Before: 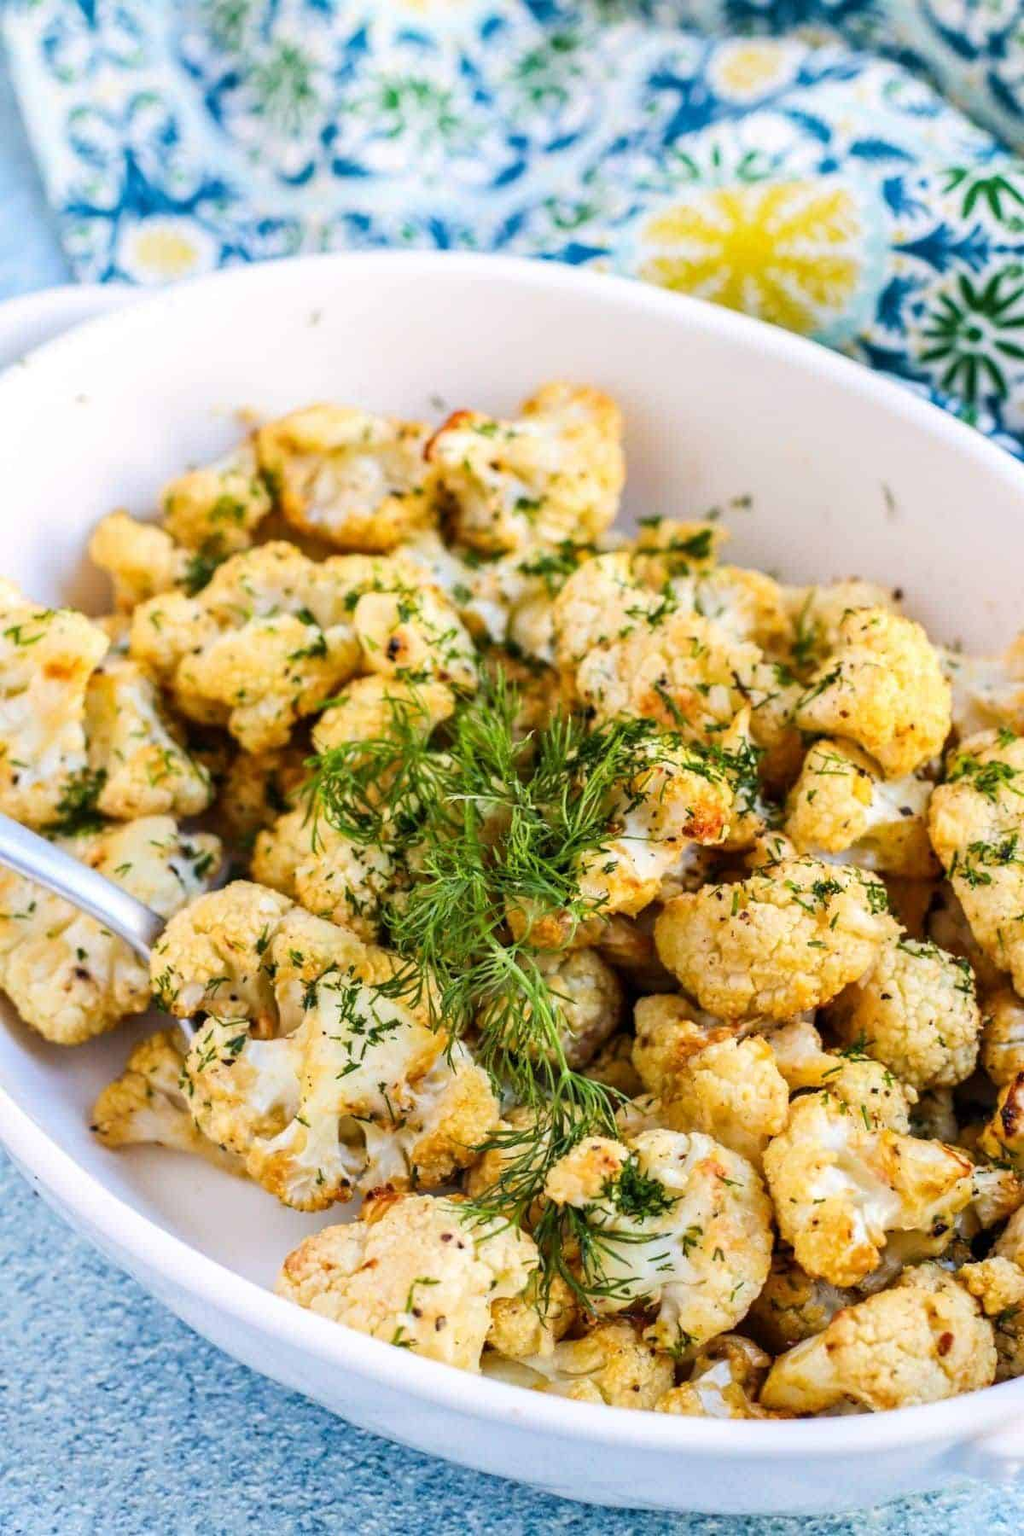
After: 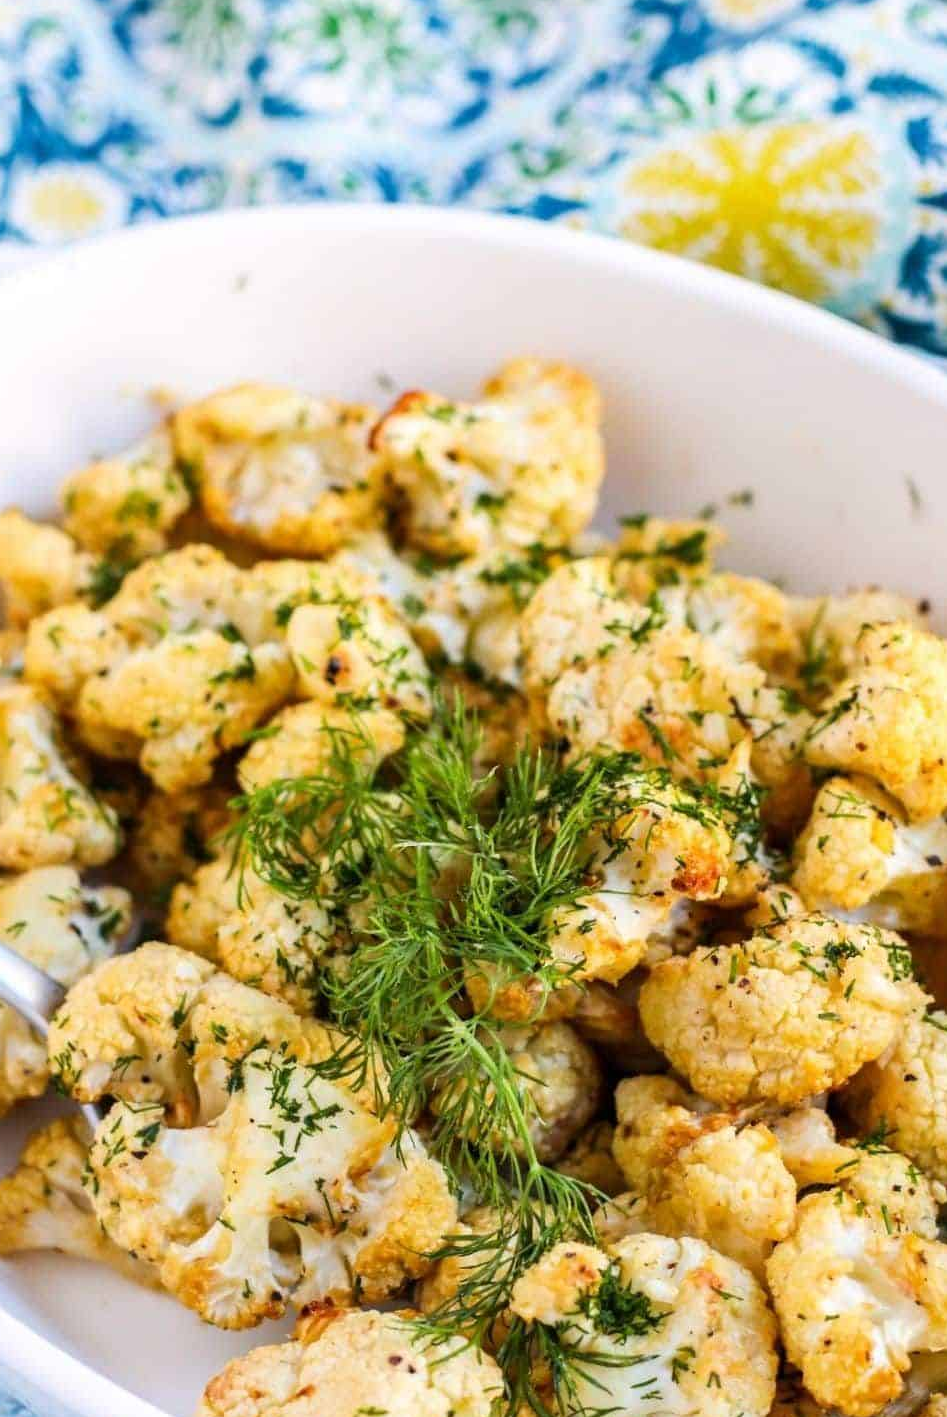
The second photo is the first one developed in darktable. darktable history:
crop and rotate: left 10.698%, top 5.026%, right 10.32%, bottom 16.238%
